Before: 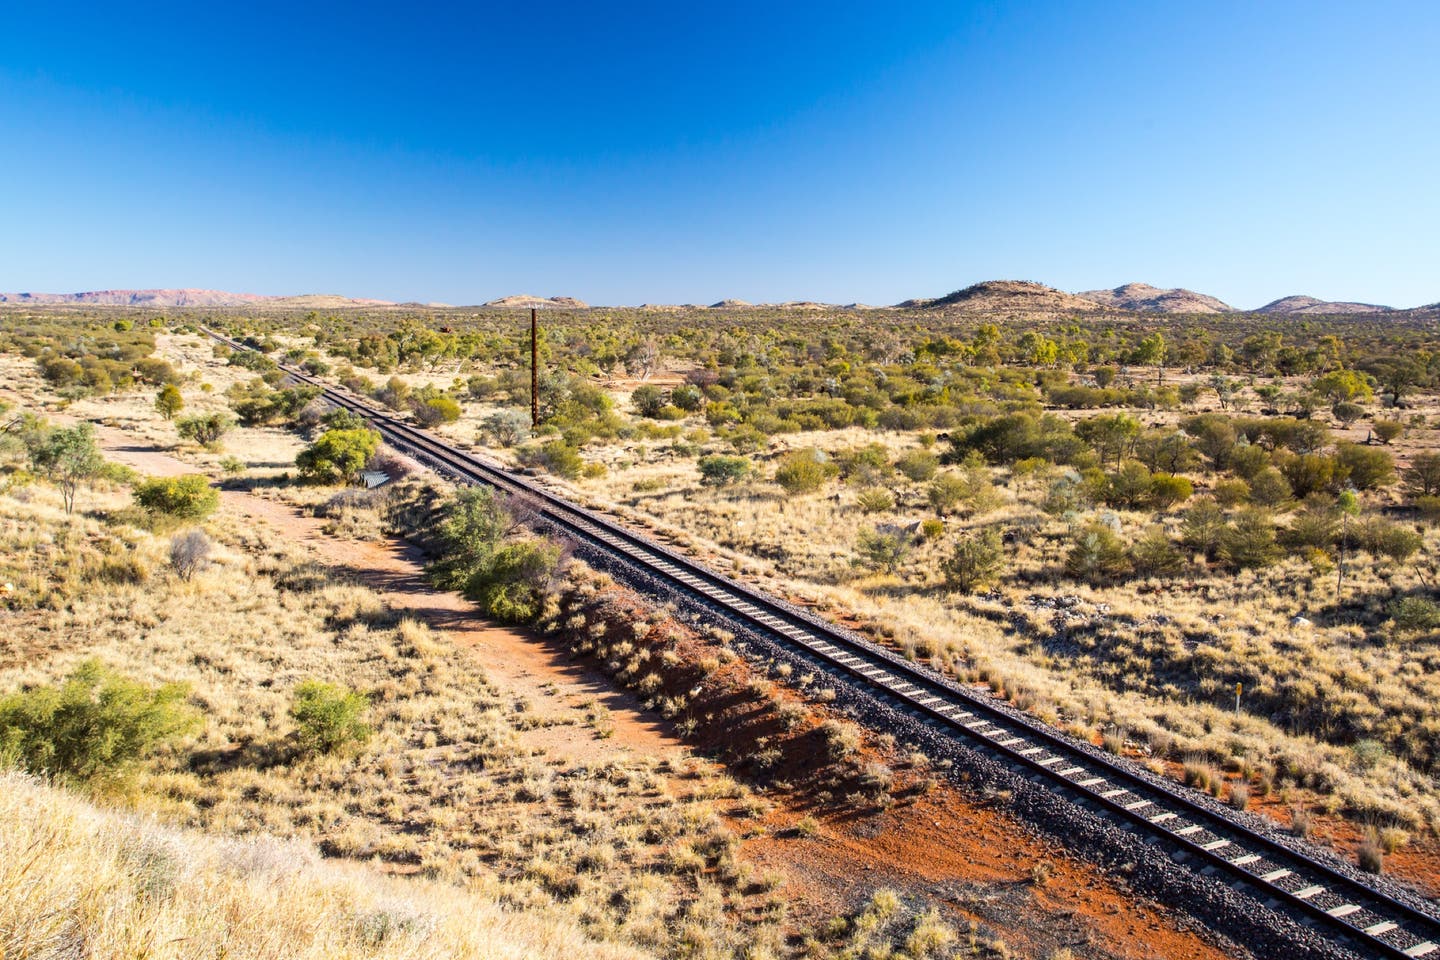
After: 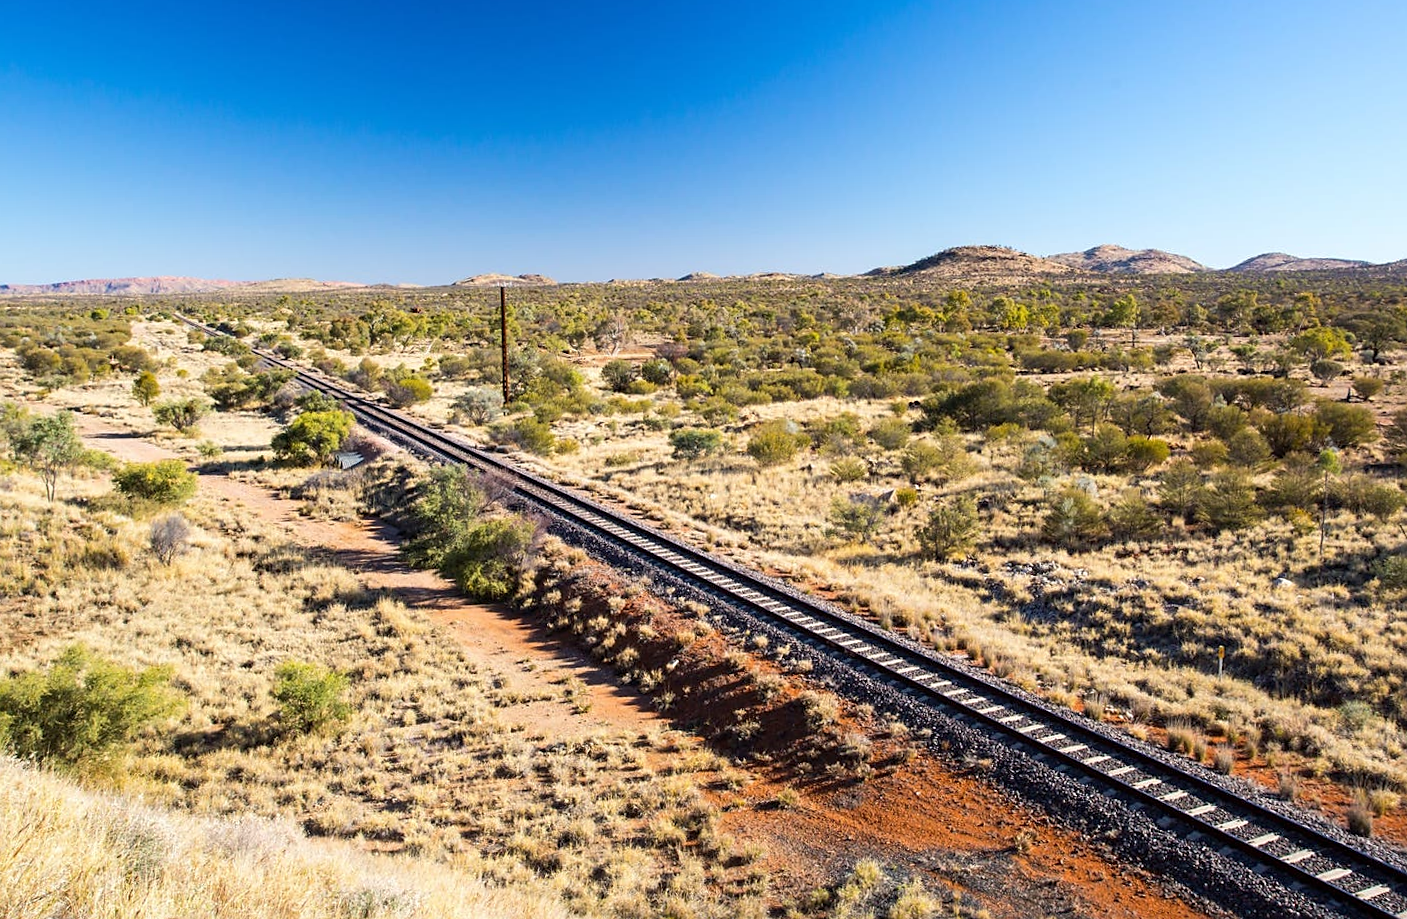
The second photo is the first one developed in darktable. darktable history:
sharpen: radius 1.864, amount 0.398, threshold 1.271
crop: left 0.434%, top 0.485%, right 0.244%, bottom 0.386%
rotate and perspective: rotation -1.32°, lens shift (horizontal) -0.031, crop left 0.015, crop right 0.985, crop top 0.047, crop bottom 0.982
